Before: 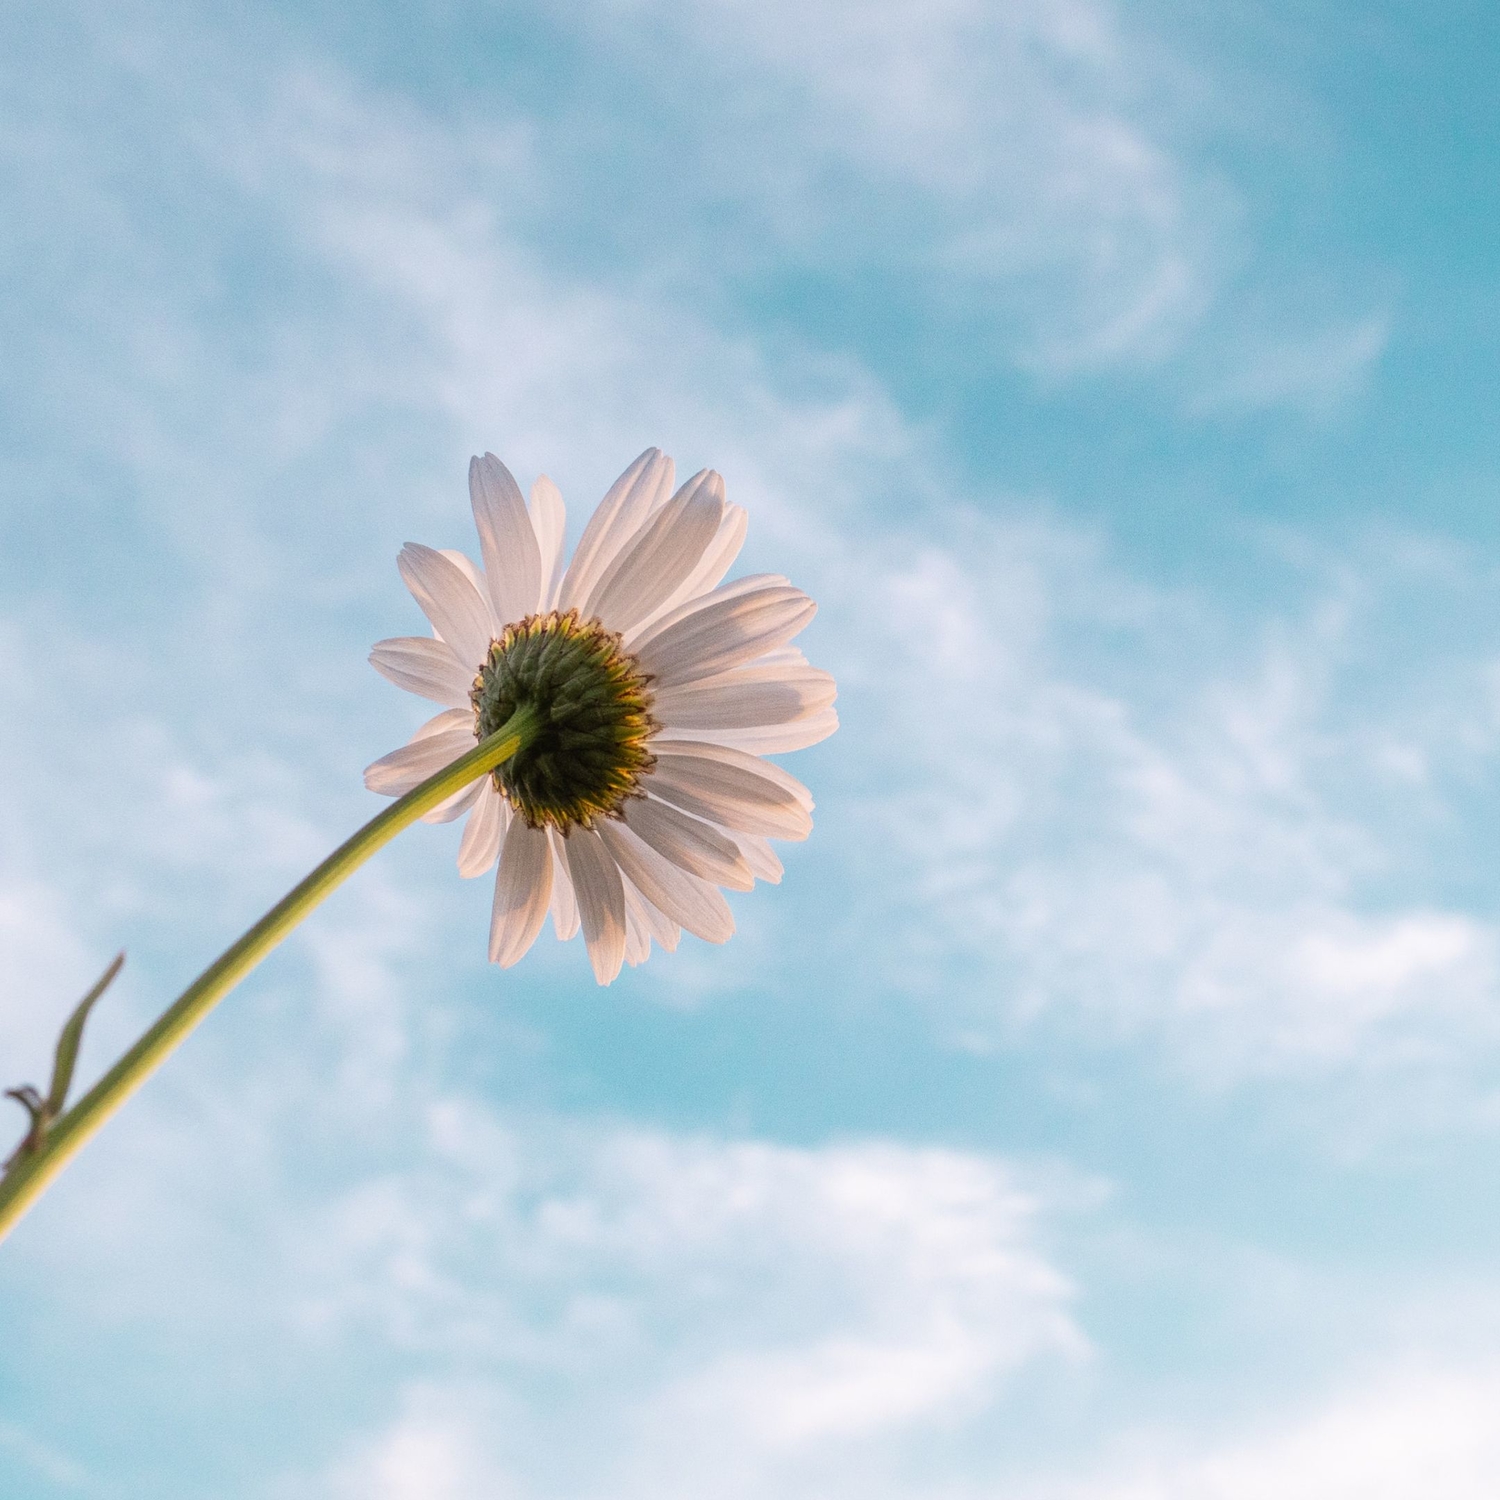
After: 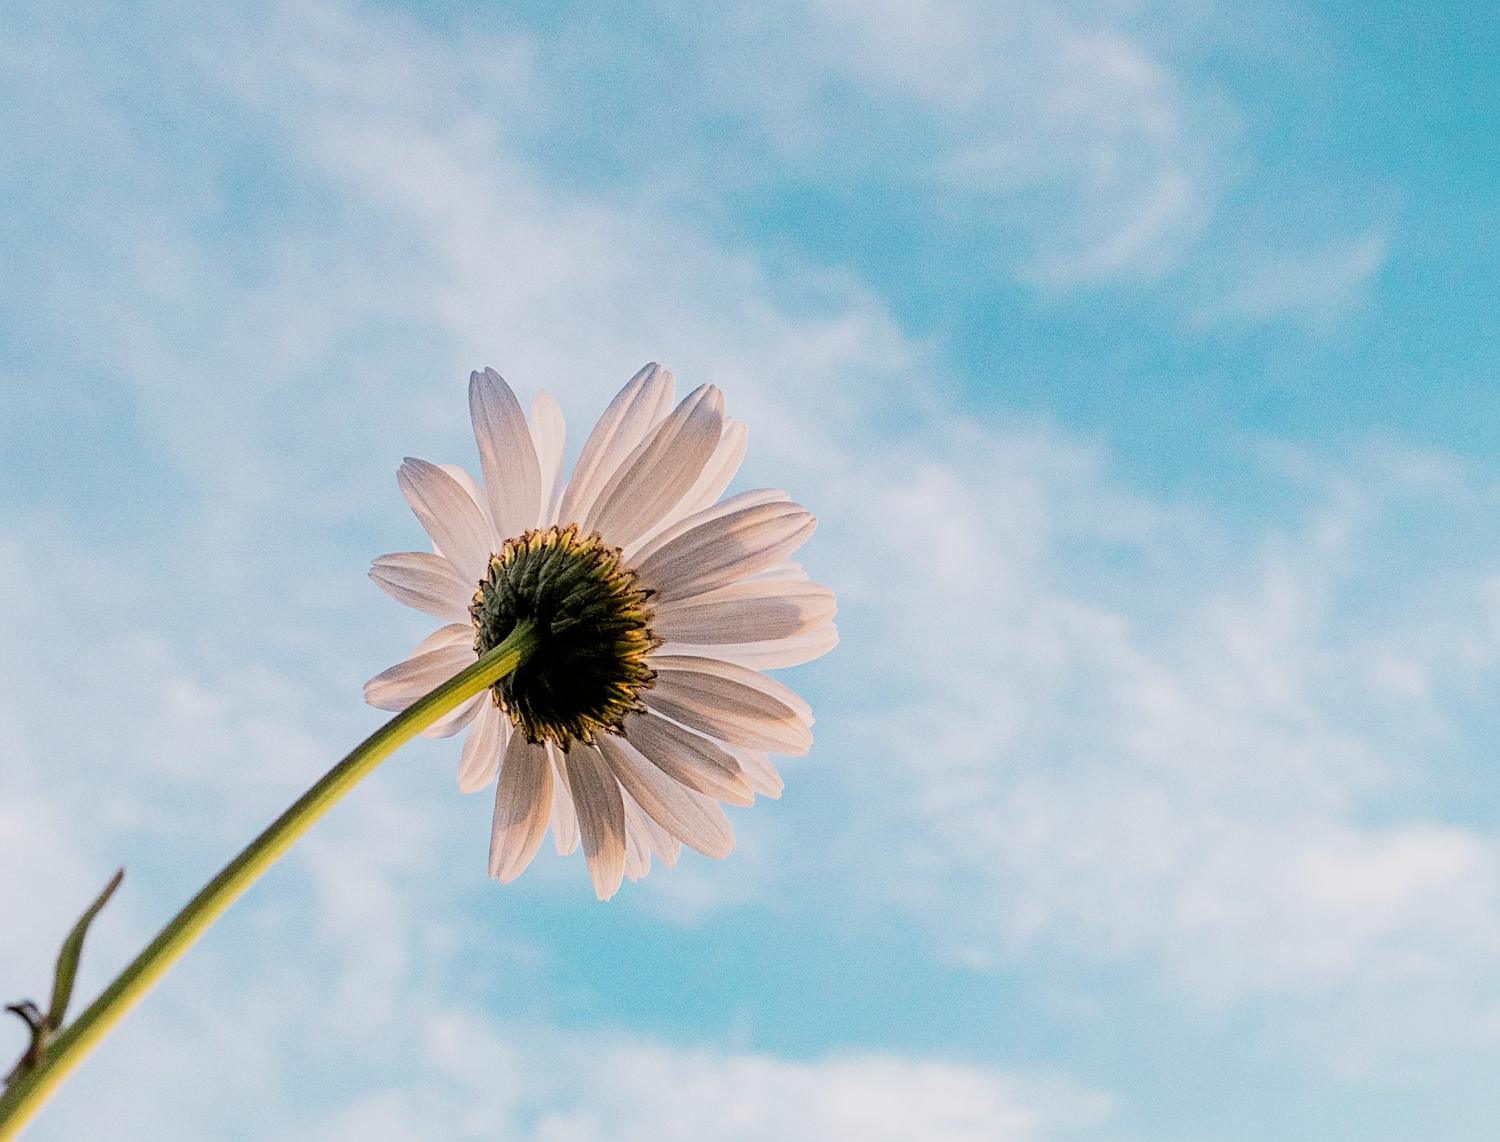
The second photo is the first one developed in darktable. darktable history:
filmic rgb: black relative exposure -5.02 EV, white relative exposure 3.98 EV, hardness 2.9, contrast 1.406, highlights saturation mix -30.53%
crop: top 5.697%, bottom 18.154%
sharpen: on, module defaults
haze removal: strength 0.302, distance 0.255, compatibility mode true, adaptive false
